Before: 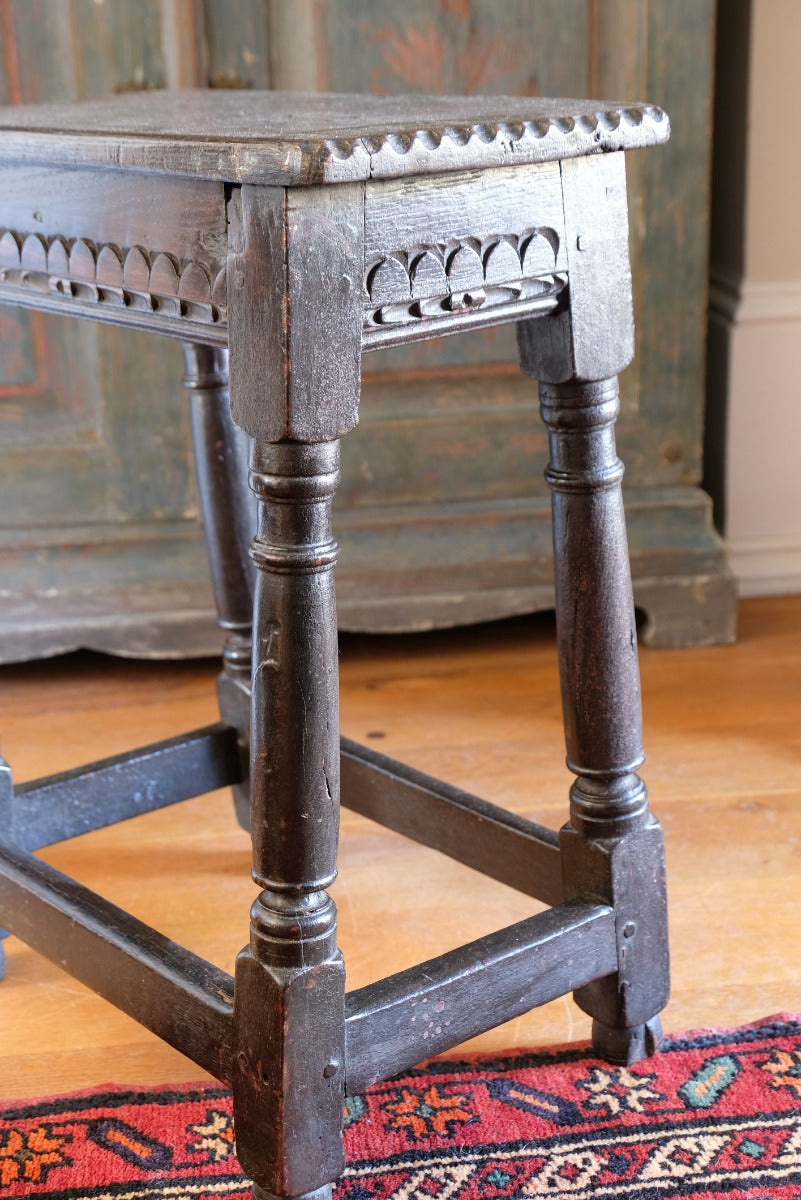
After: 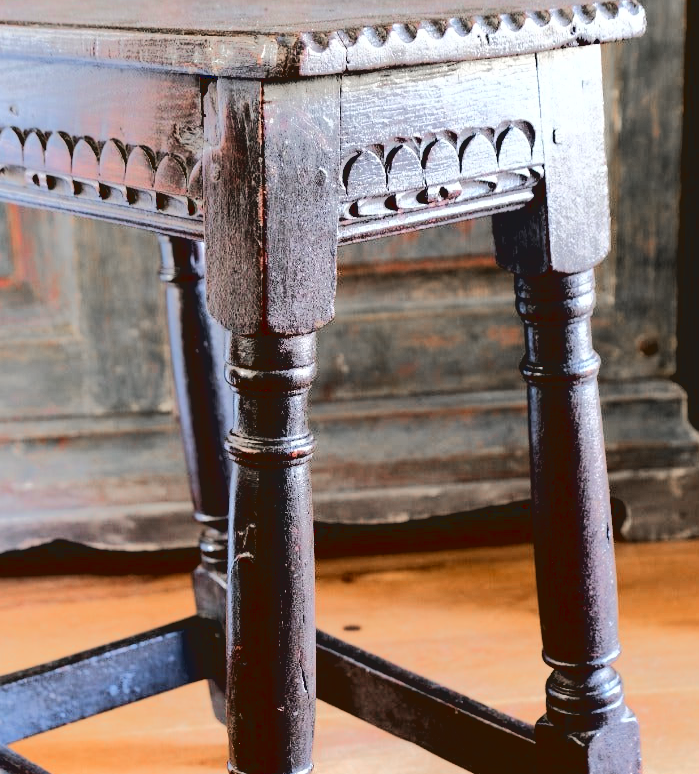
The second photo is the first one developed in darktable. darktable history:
base curve: curves: ch0 [(0.065, 0.026) (0.236, 0.358) (0.53, 0.546) (0.777, 0.841) (0.924, 0.992)], preserve colors average RGB
color zones: curves: ch1 [(0, 0.708) (0.088, 0.648) (0.245, 0.187) (0.429, 0.326) (0.571, 0.498) (0.714, 0.5) (0.857, 0.5) (1, 0.708)]
crop: left 3.015%, top 8.969%, right 9.647%, bottom 26.457%
contrast brightness saturation: contrast 0.19, brightness -0.11, saturation 0.21
